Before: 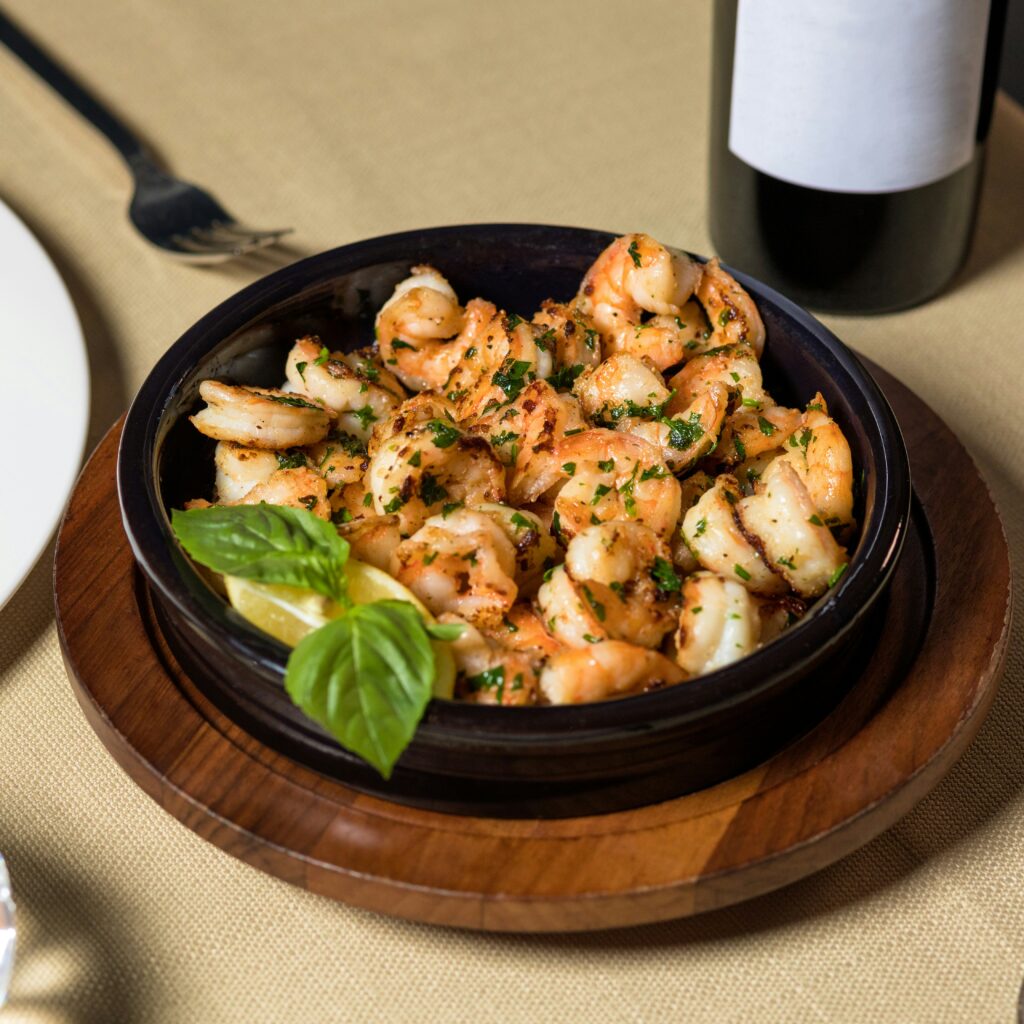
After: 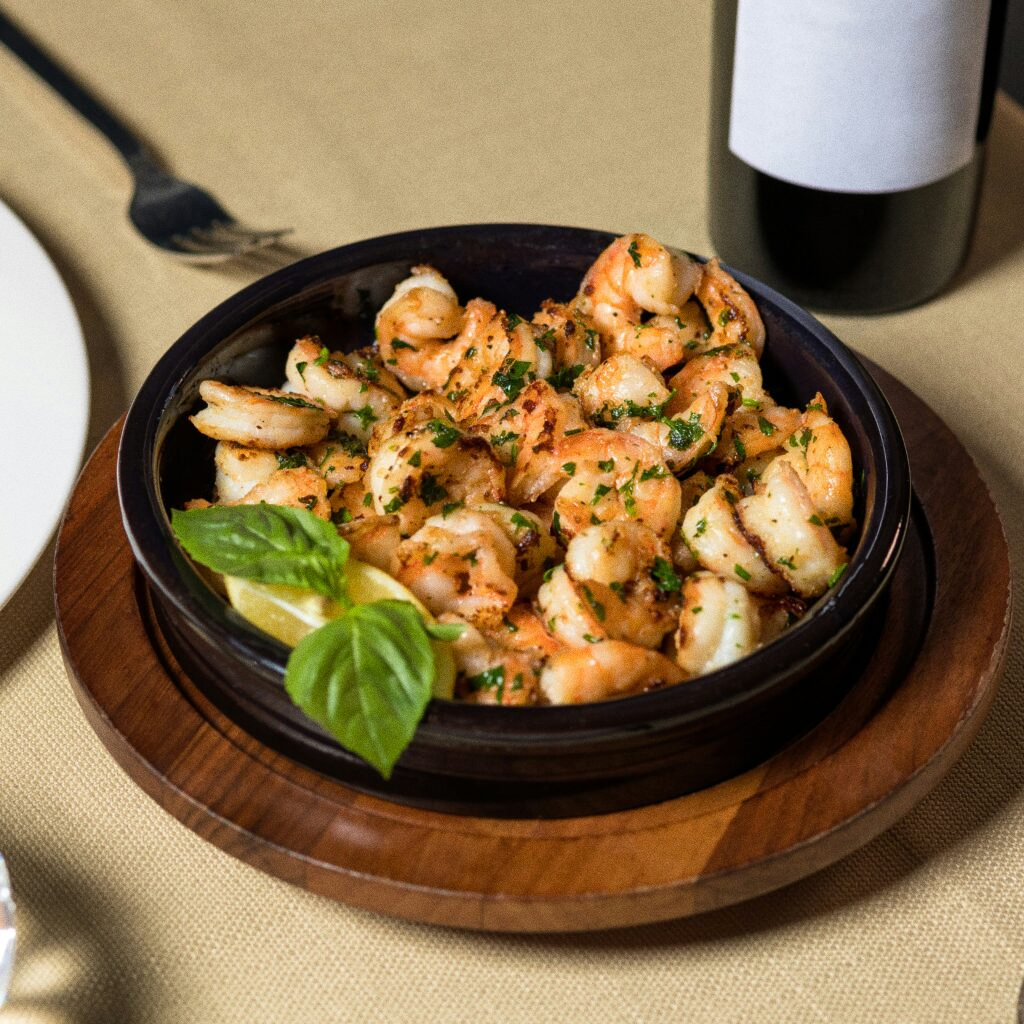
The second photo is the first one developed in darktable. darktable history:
white balance: red 1, blue 1
grain: coarseness 0.09 ISO
